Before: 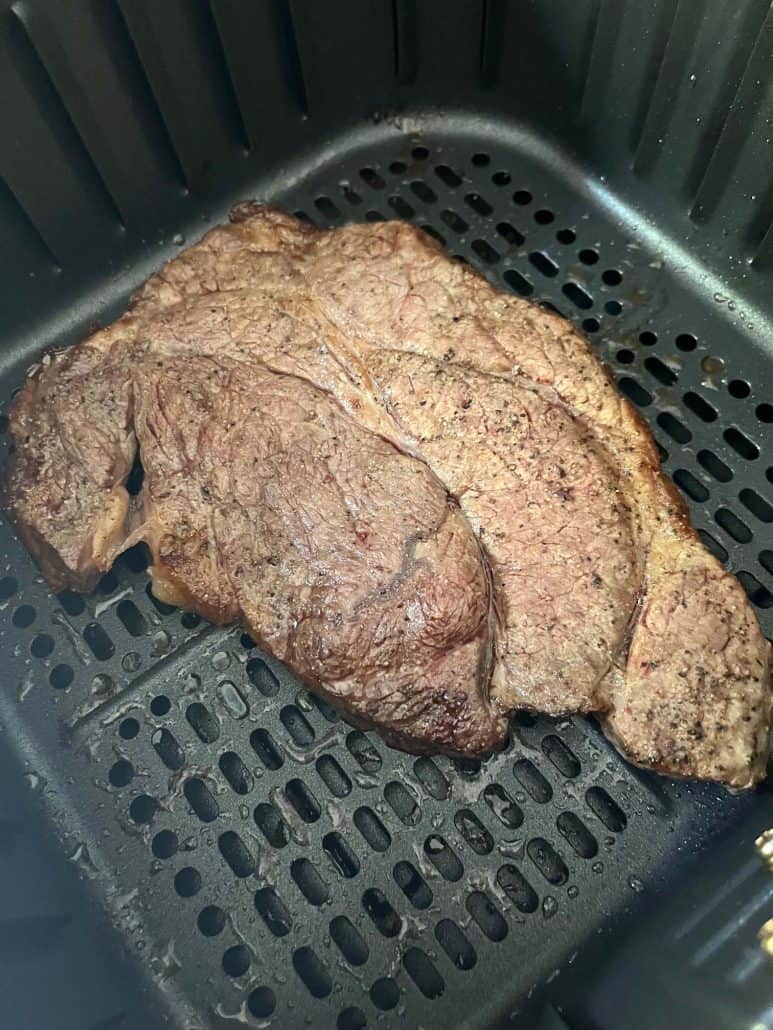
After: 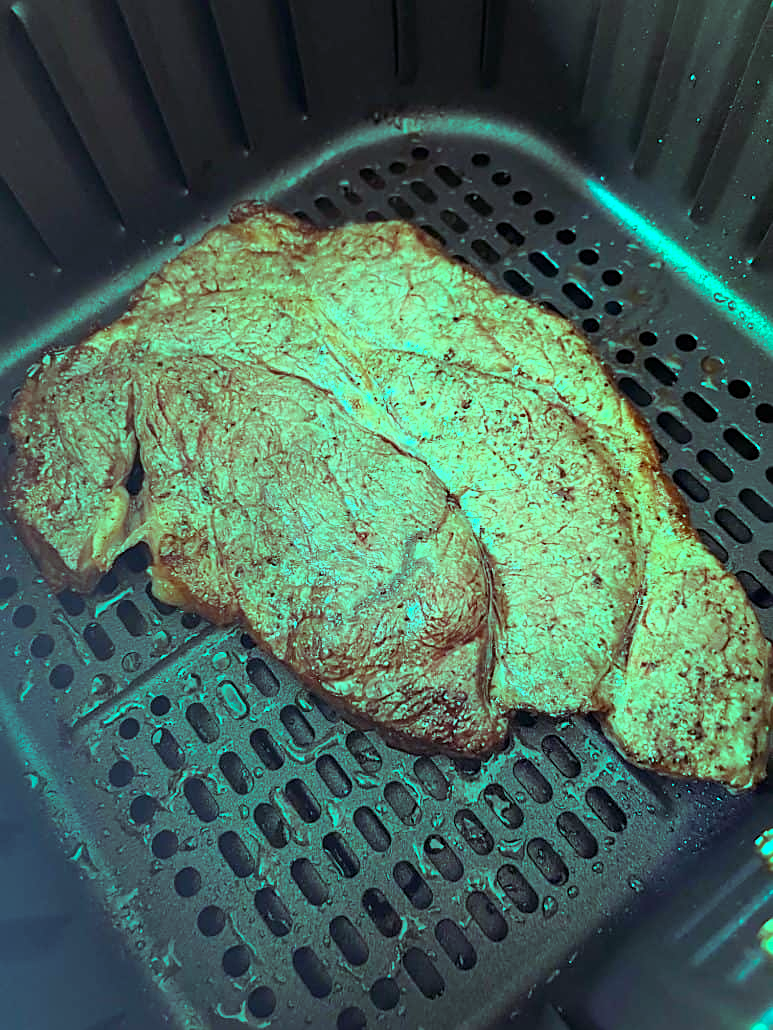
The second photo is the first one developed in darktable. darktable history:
sharpen: on, module defaults
color balance rgb: shadows lift › luminance 0.49%, shadows lift › chroma 6.83%, shadows lift › hue 300.29°, power › hue 208.98°, highlights gain › luminance 20.24%, highlights gain › chroma 13.17%, highlights gain › hue 173.85°, perceptual saturation grading › global saturation 18.05%
